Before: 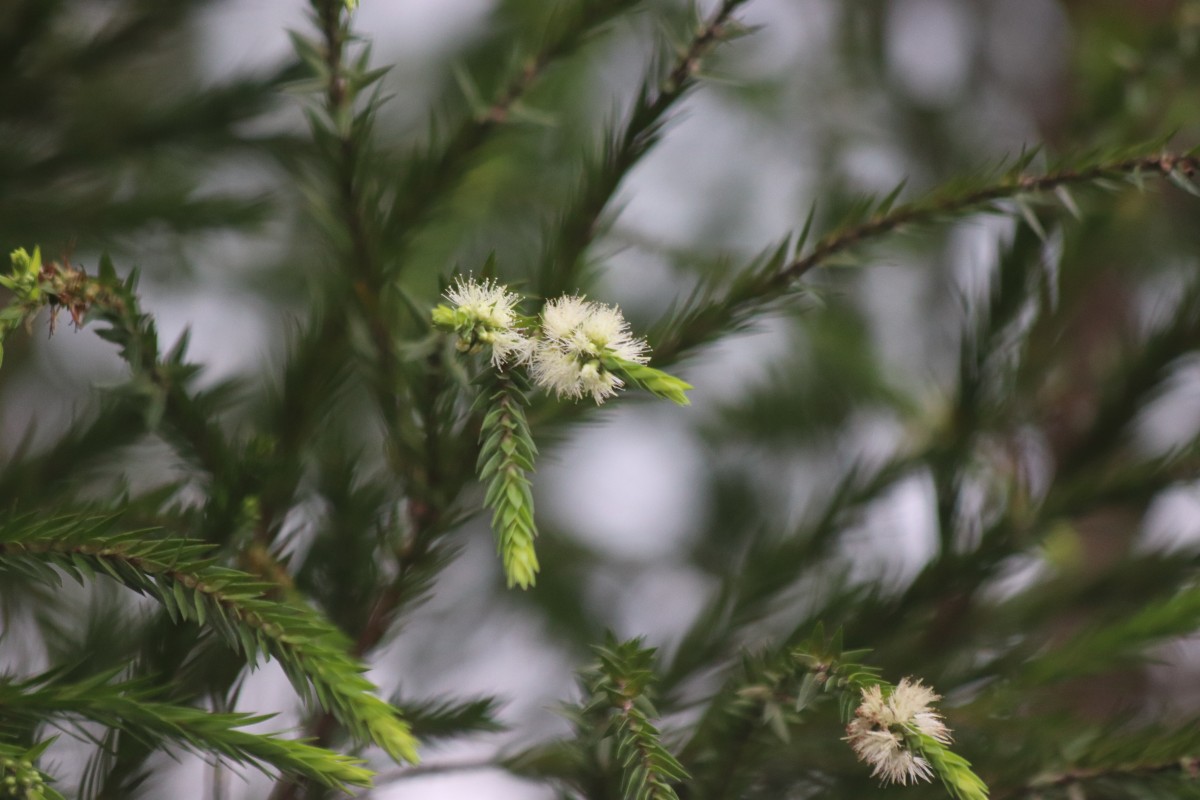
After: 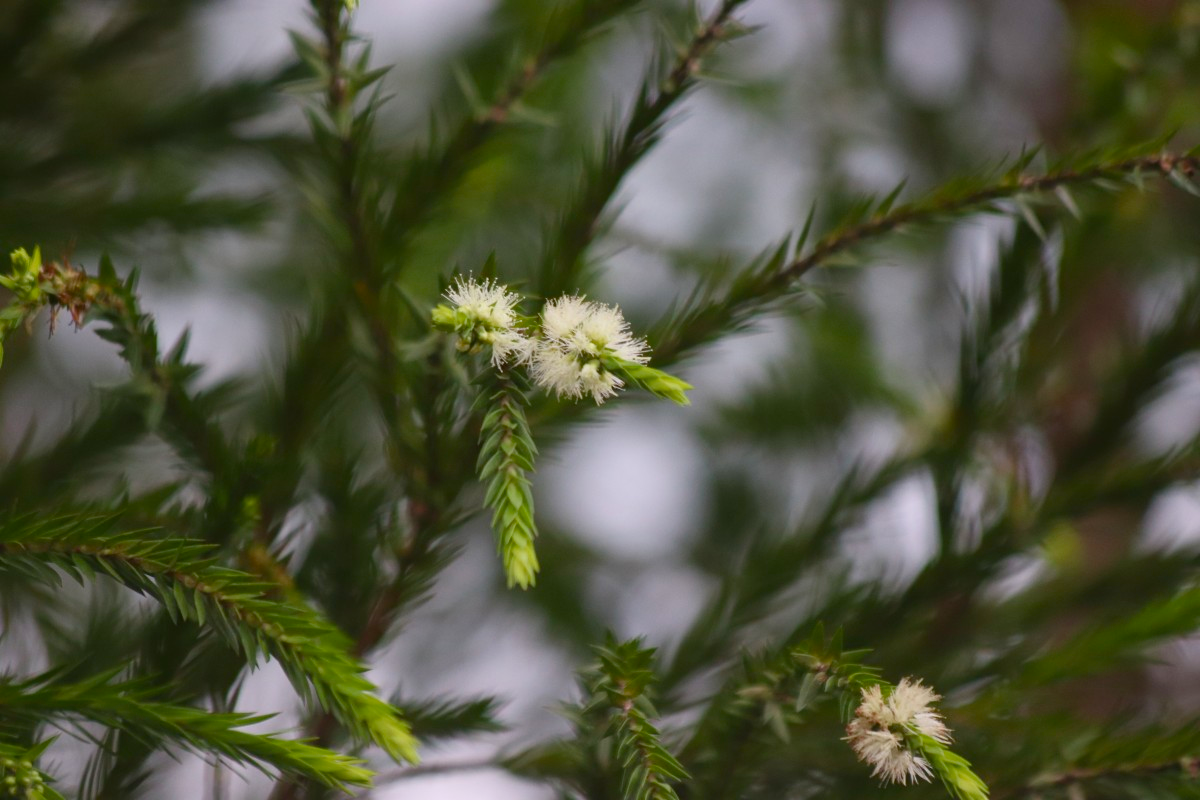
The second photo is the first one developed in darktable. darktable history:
contrast brightness saturation: contrast 0.075
exposure: exposure -0.154 EV, compensate highlight preservation false
color balance rgb: perceptual saturation grading › global saturation 20%, perceptual saturation grading › highlights -25.366%, perceptual saturation grading › shadows 25.378%, global vibrance 20%
